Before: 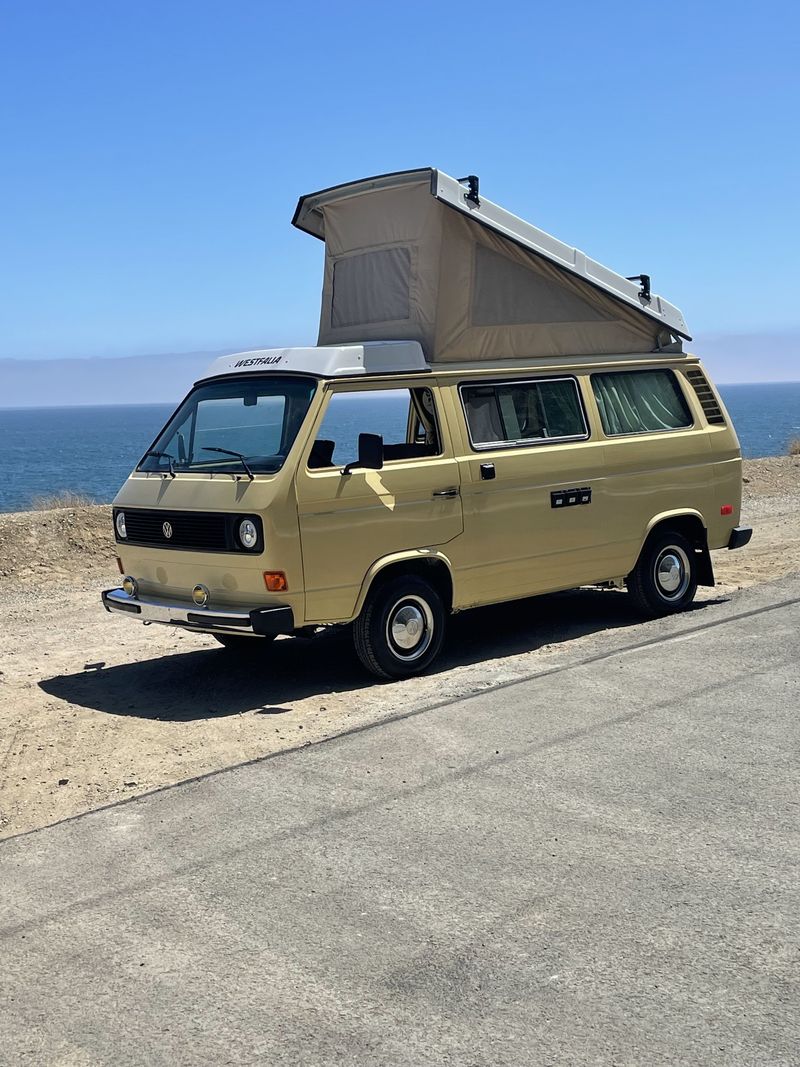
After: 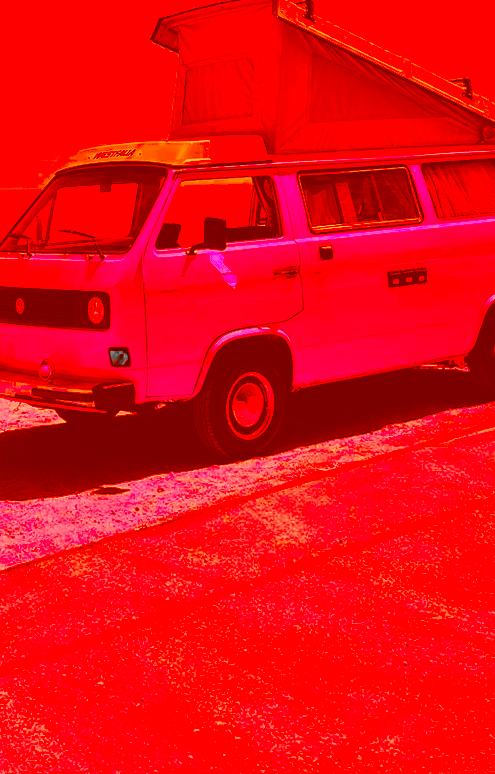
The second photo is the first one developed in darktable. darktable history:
color correction: highlights a* -39.68, highlights b* -40, shadows a* -40, shadows b* -40, saturation -3
crop and rotate: left 11.831%, top 11.346%, right 13.429%, bottom 13.899%
color zones: curves: ch0 [(0, 0.447) (0.184, 0.543) (0.323, 0.476) (0.429, 0.445) (0.571, 0.443) (0.714, 0.451) (0.857, 0.452) (1, 0.447)]; ch1 [(0, 0.464) (0.176, 0.46) (0.287, 0.177) (0.429, 0.002) (0.571, 0) (0.714, 0) (0.857, 0) (1, 0.464)], mix 20%
rotate and perspective: rotation 0.72°, lens shift (vertical) -0.352, lens shift (horizontal) -0.051, crop left 0.152, crop right 0.859, crop top 0.019, crop bottom 0.964
shadows and highlights: soften with gaussian
tone equalizer: -8 EV -0.75 EV, -7 EV -0.7 EV, -6 EV -0.6 EV, -5 EV -0.4 EV, -3 EV 0.4 EV, -2 EV 0.6 EV, -1 EV 0.7 EV, +0 EV 0.75 EV, edges refinement/feathering 500, mask exposure compensation -1.57 EV, preserve details no
